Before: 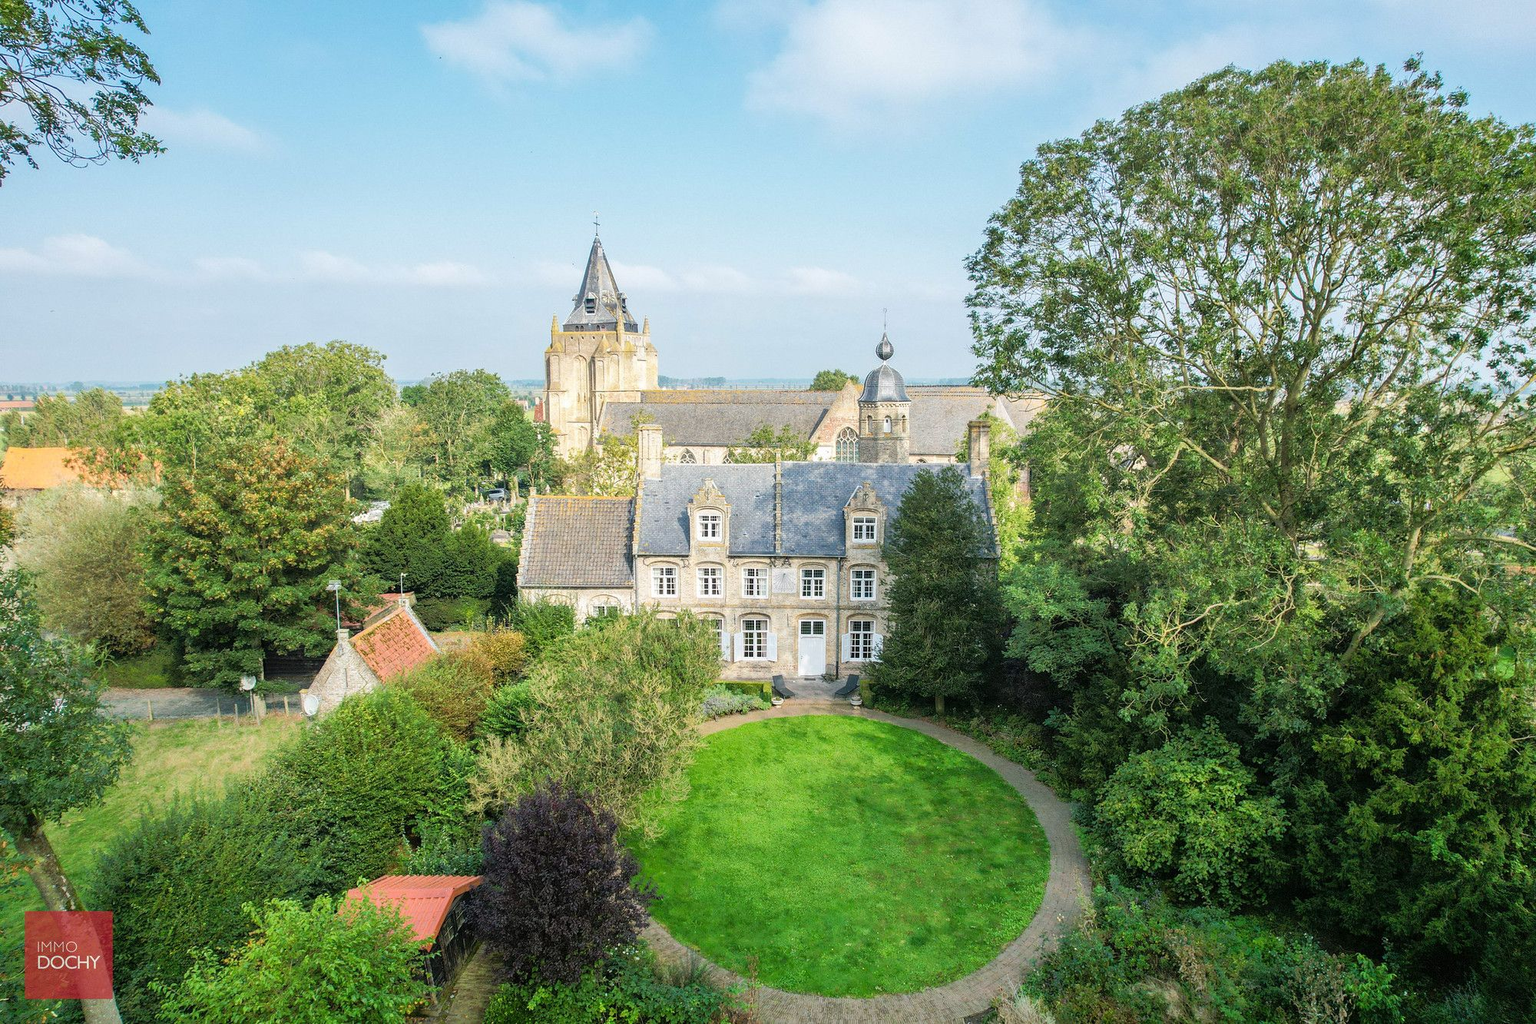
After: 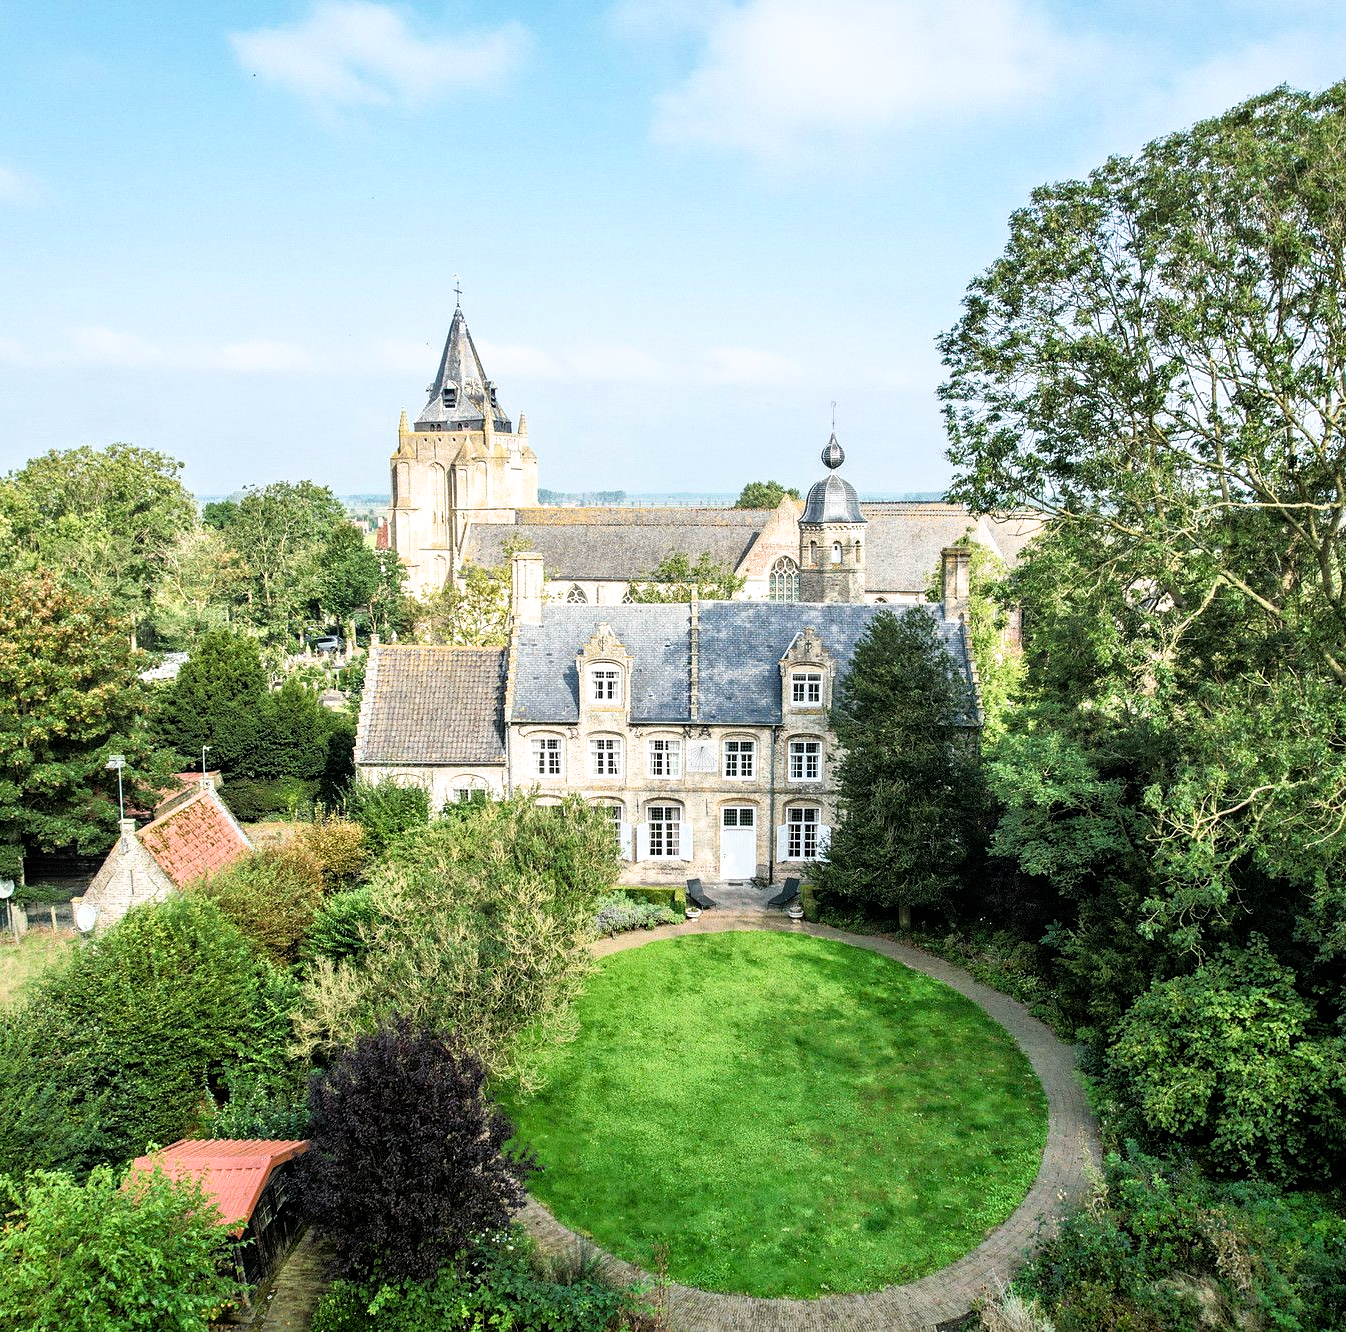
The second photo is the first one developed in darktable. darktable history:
filmic rgb: black relative exposure -8.02 EV, white relative exposure 2.35 EV, threshold 3.05 EV, hardness 6.5, enable highlight reconstruction true
crop and rotate: left 15.987%, right 16.709%
contrast equalizer: y [[0.5, 0.542, 0.583, 0.625, 0.667, 0.708], [0.5 ×6], [0.5 ×6], [0 ×6], [0 ×6]], mix 0.301
